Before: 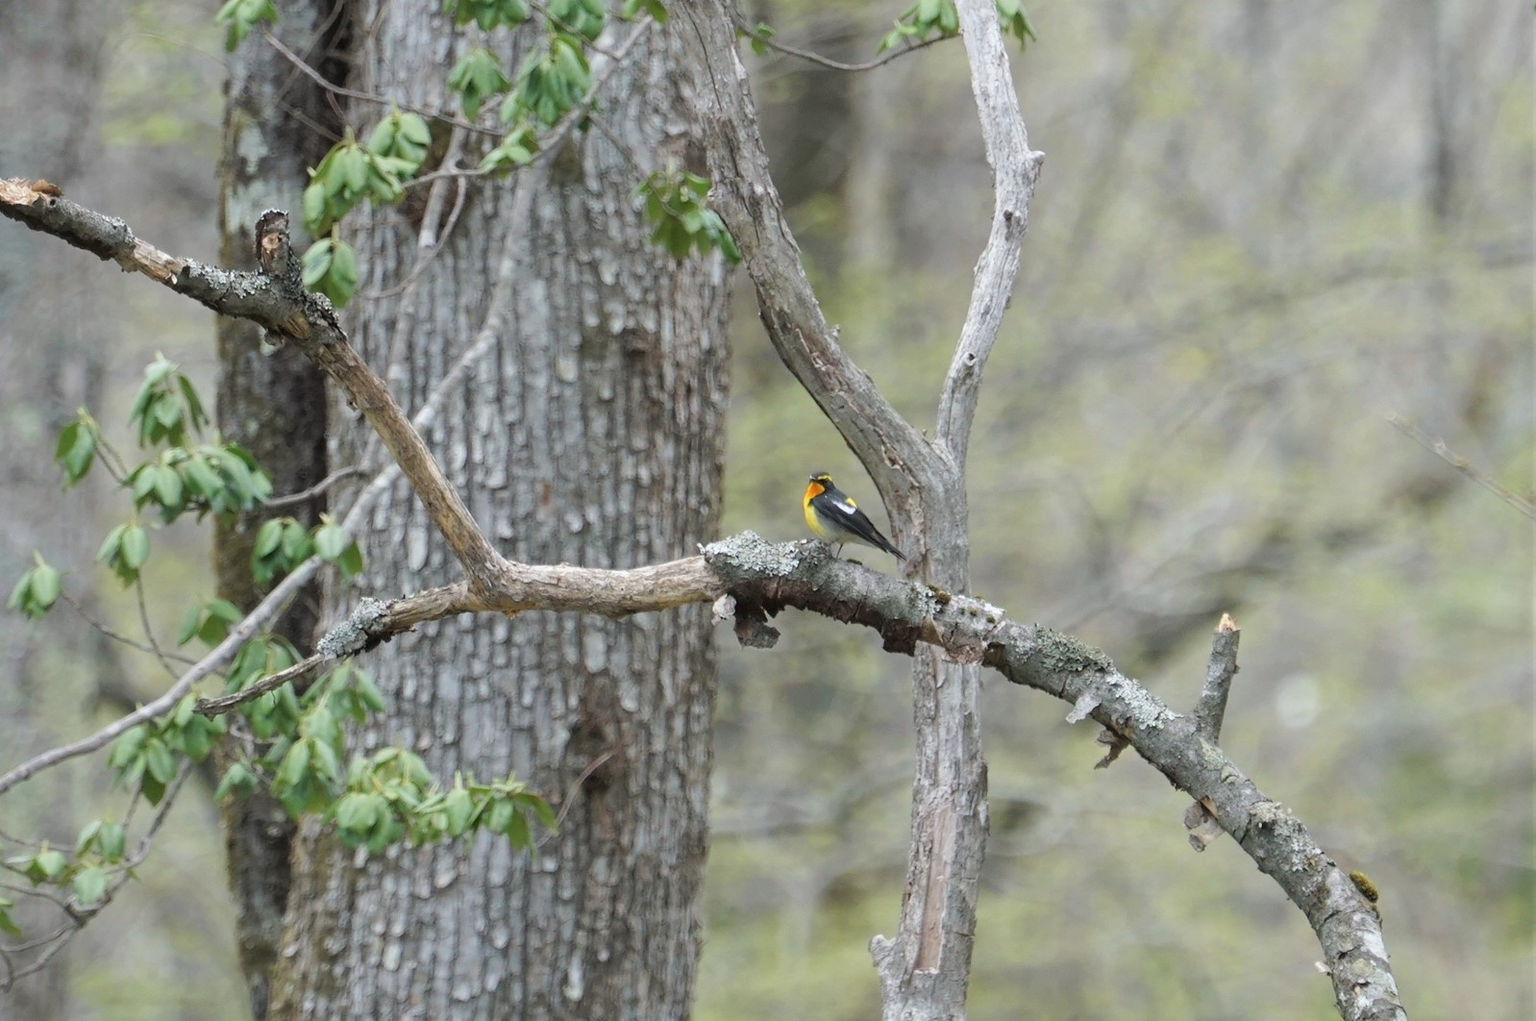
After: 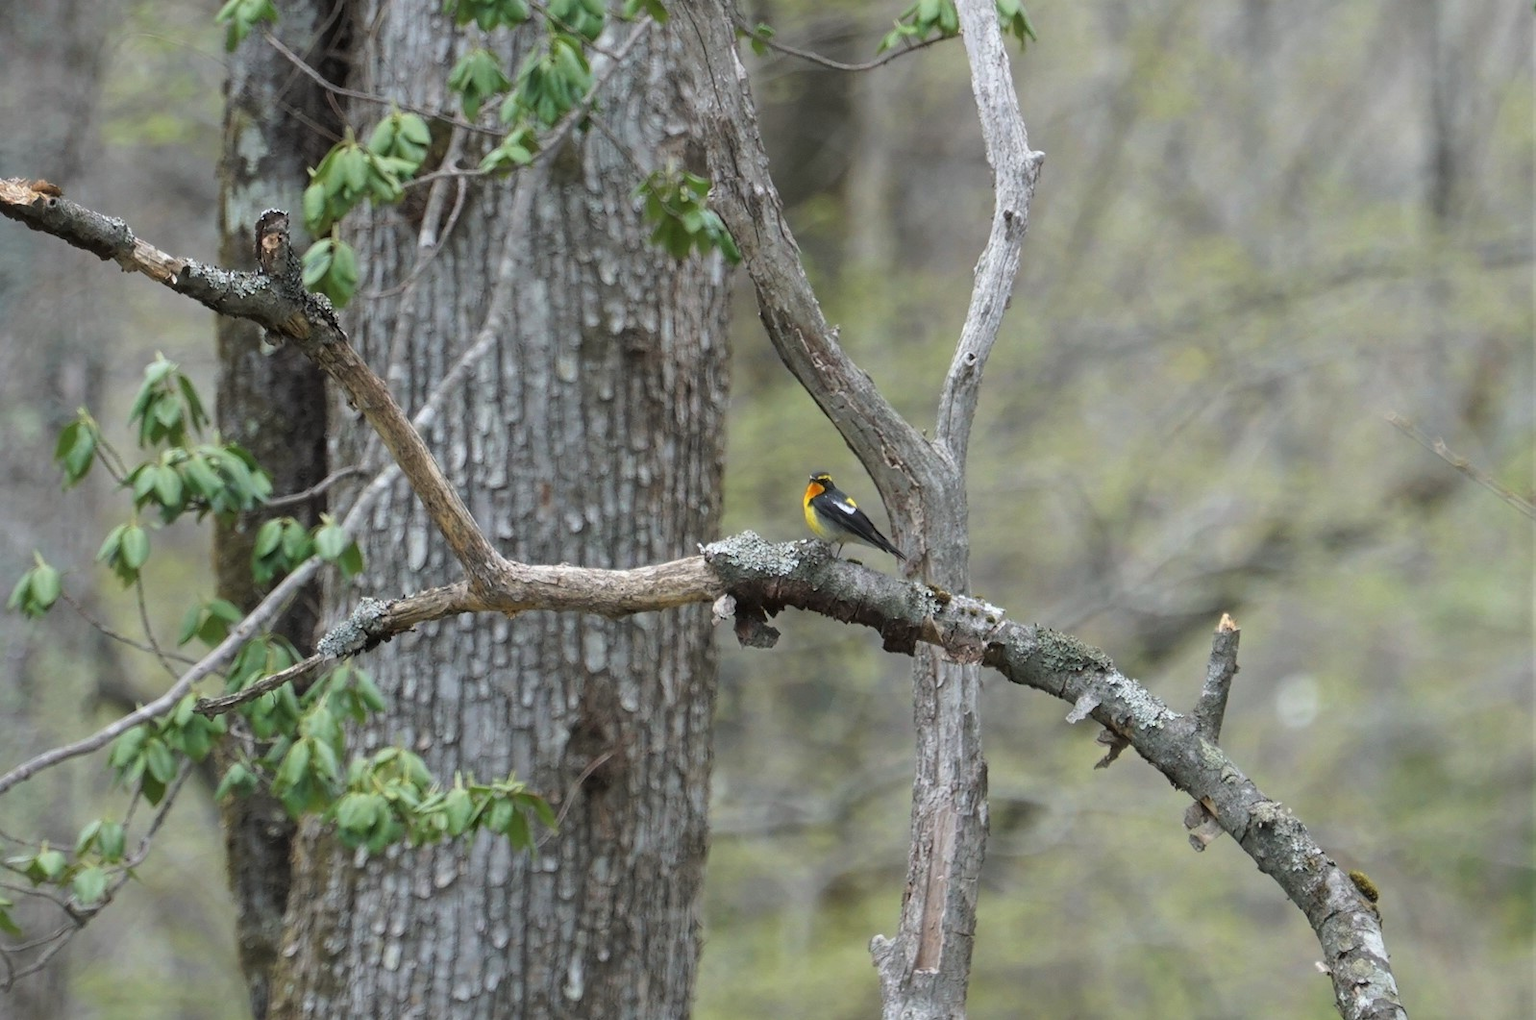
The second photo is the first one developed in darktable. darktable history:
tone curve: curves: ch0 [(0, 0) (0.8, 0.757) (1, 1)], preserve colors none
